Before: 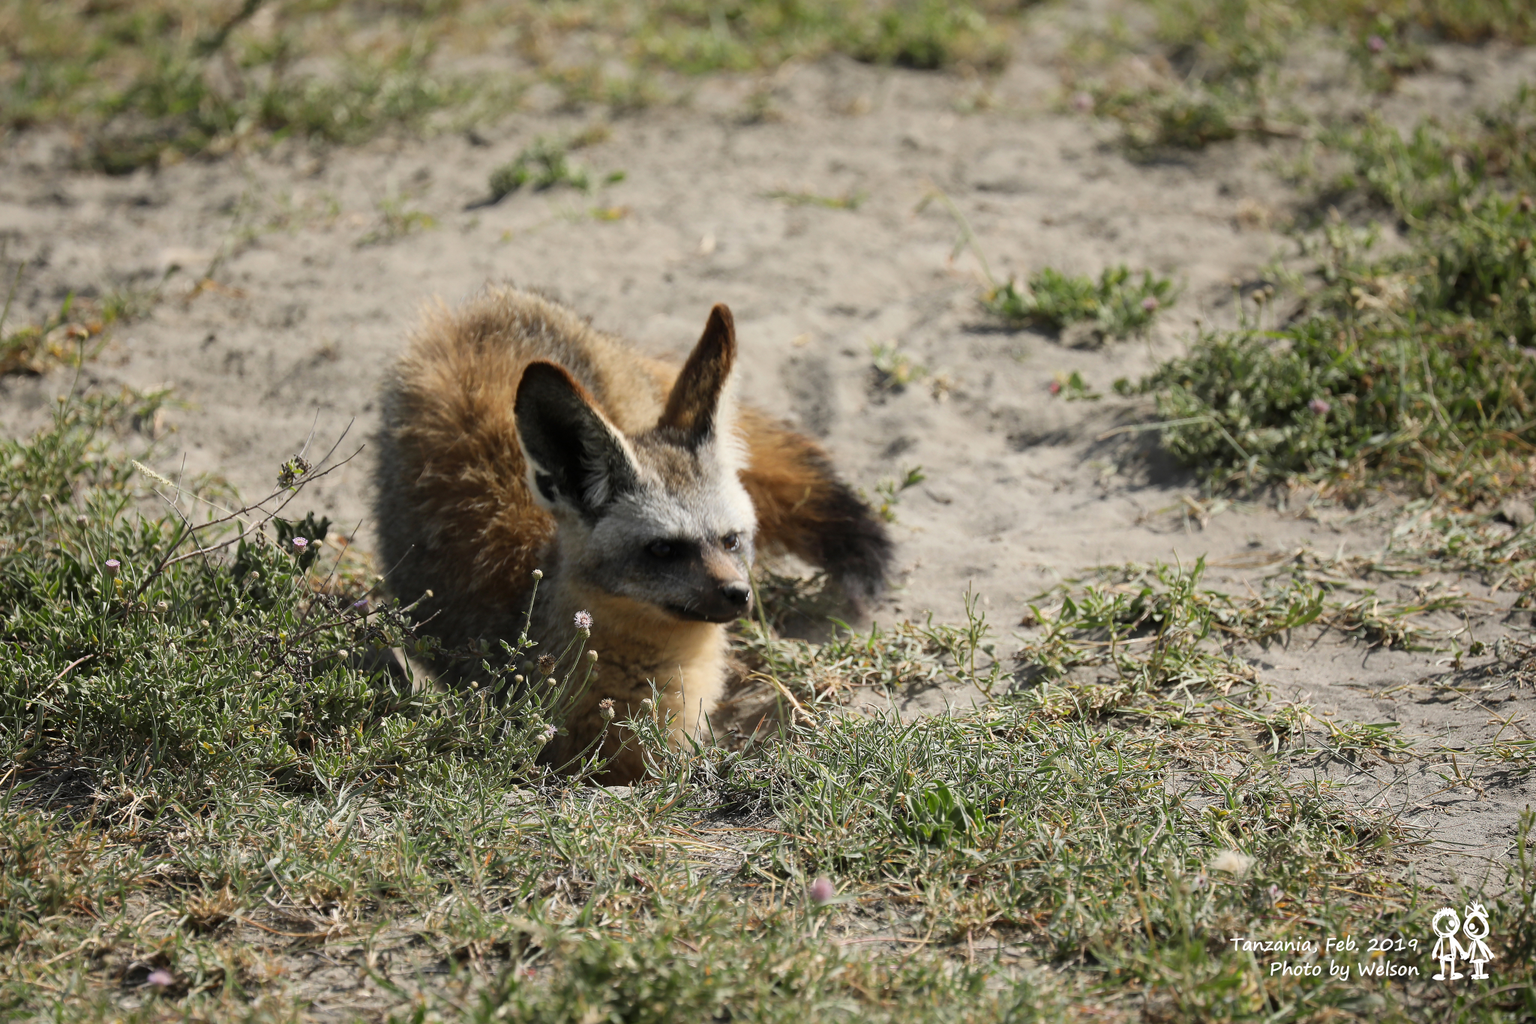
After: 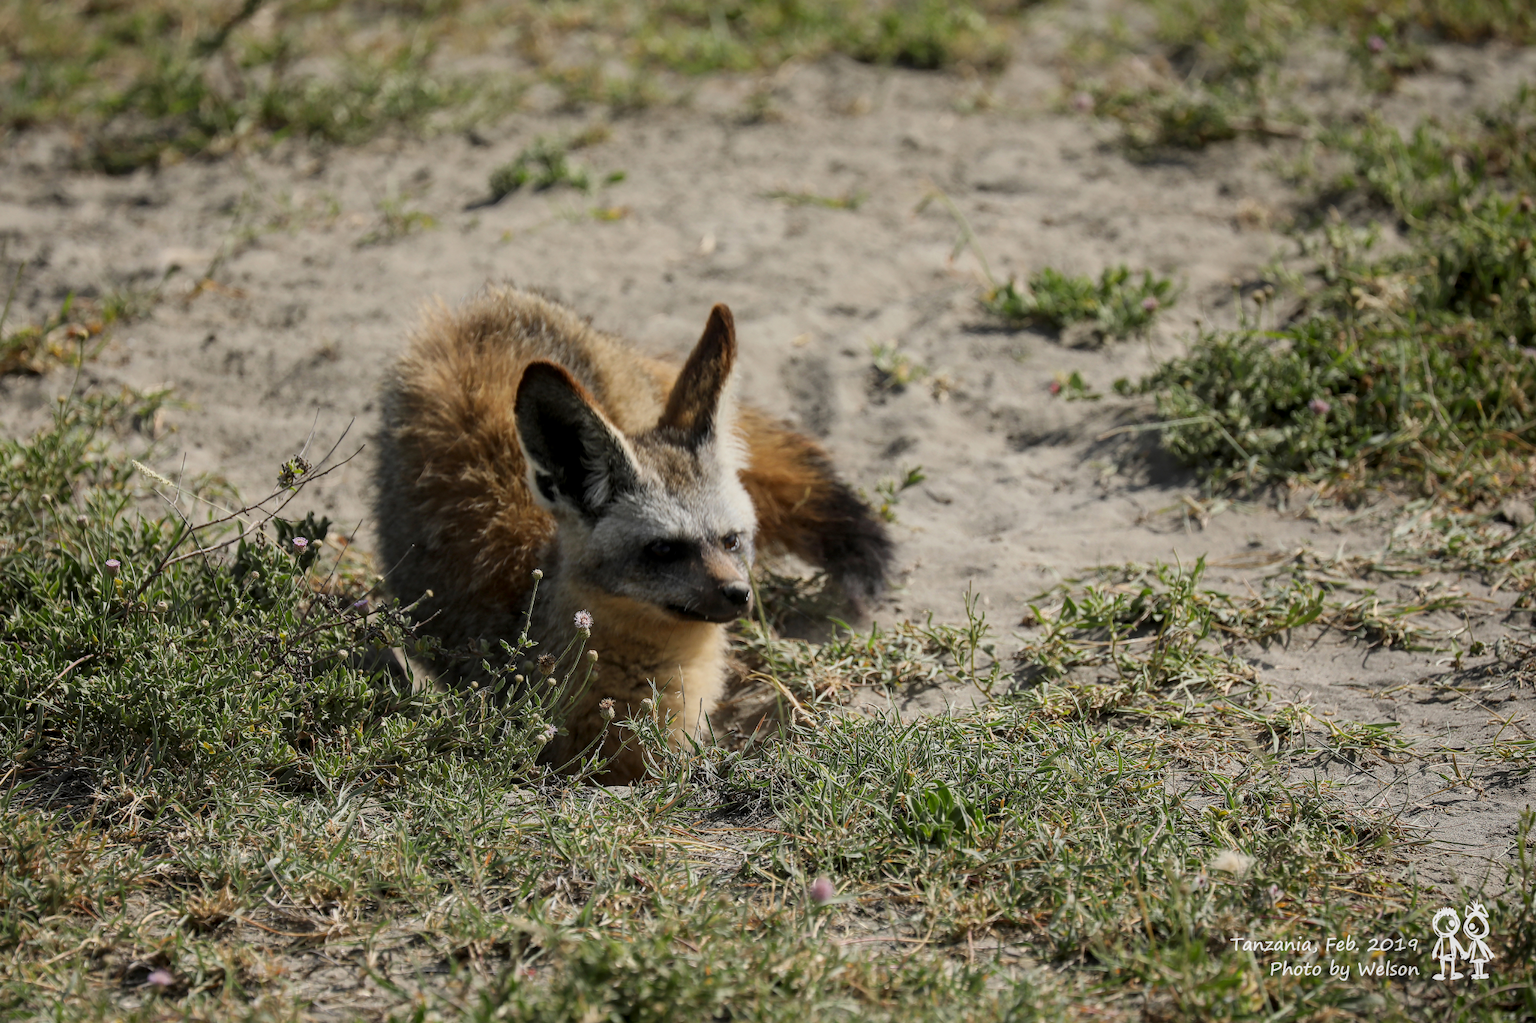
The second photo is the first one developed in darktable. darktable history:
local contrast: on, module defaults
shadows and highlights: radius 121.13, shadows 21.4, white point adjustment -9.72, highlights -14.39, soften with gaussian
